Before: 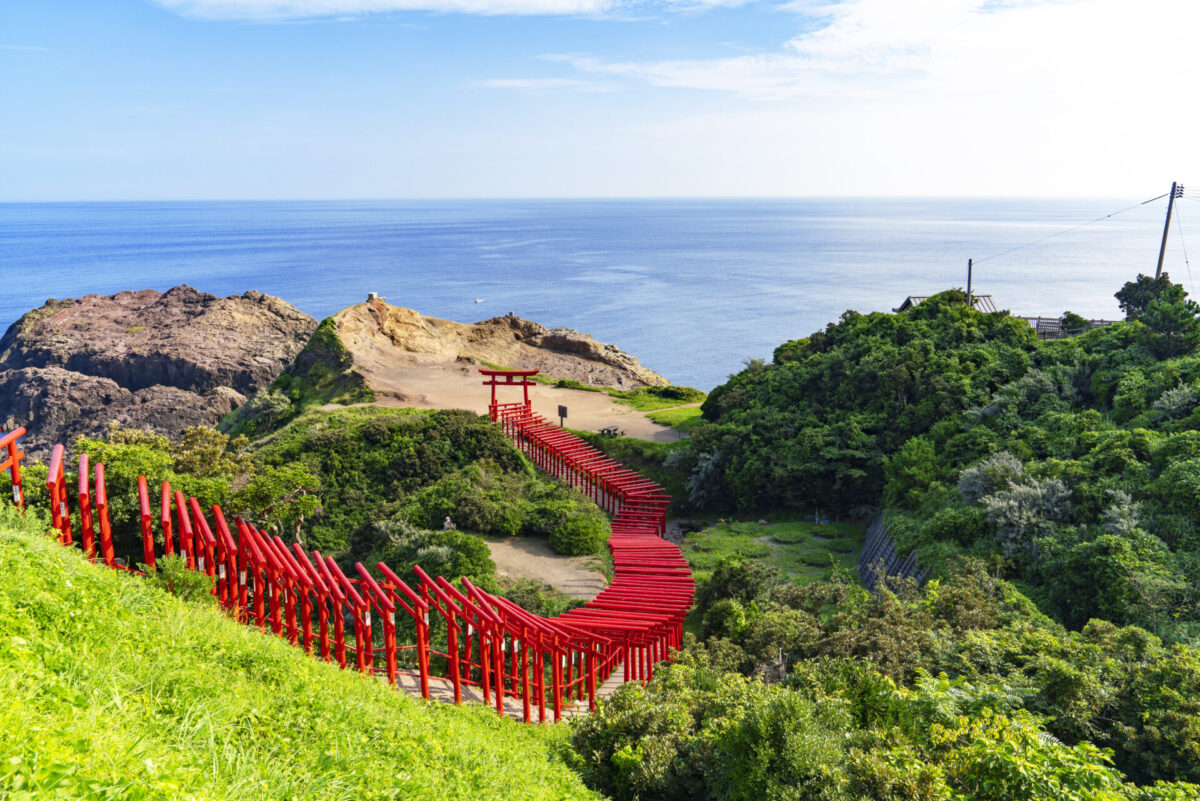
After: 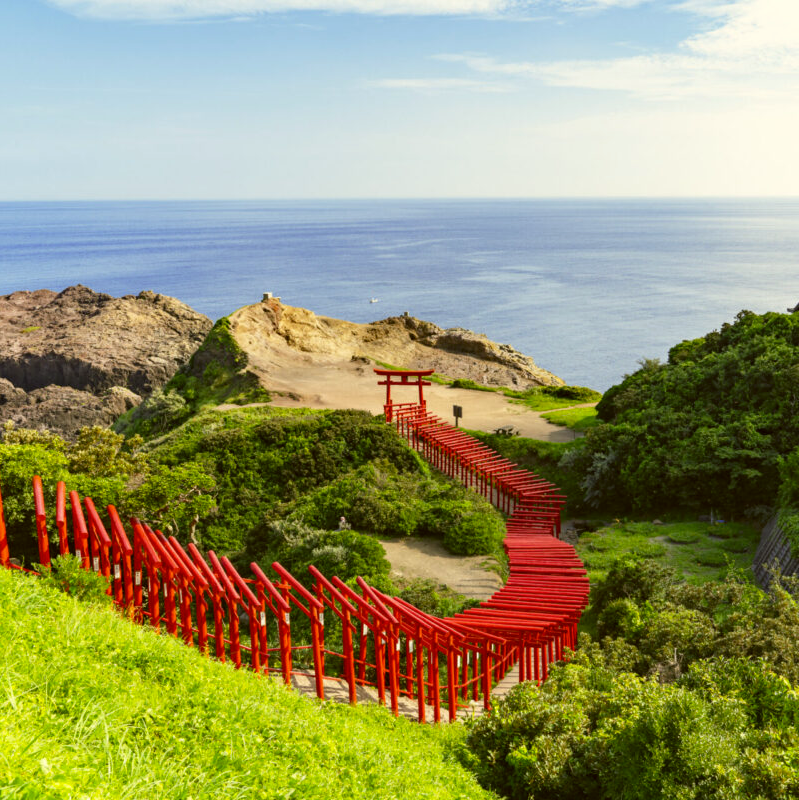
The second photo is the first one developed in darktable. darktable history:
color correction: highlights a* -1.43, highlights b* 10.12, shadows a* 0.395, shadows b* 19.35
crop and rotate: left 8.786%, right 24.548%
